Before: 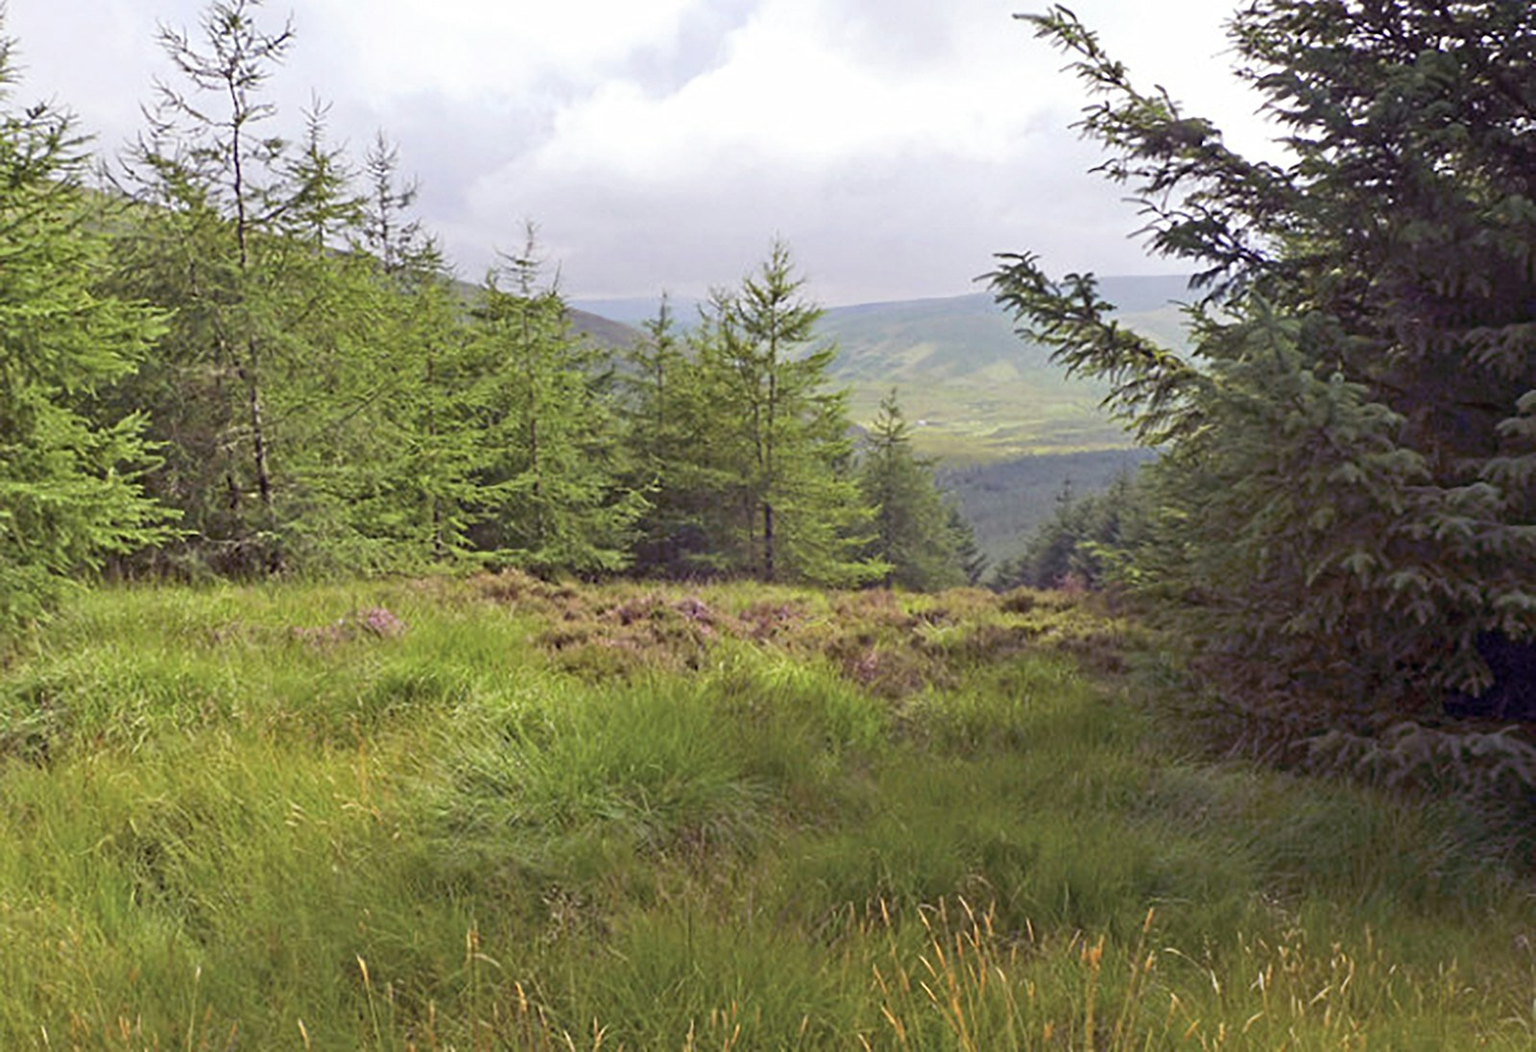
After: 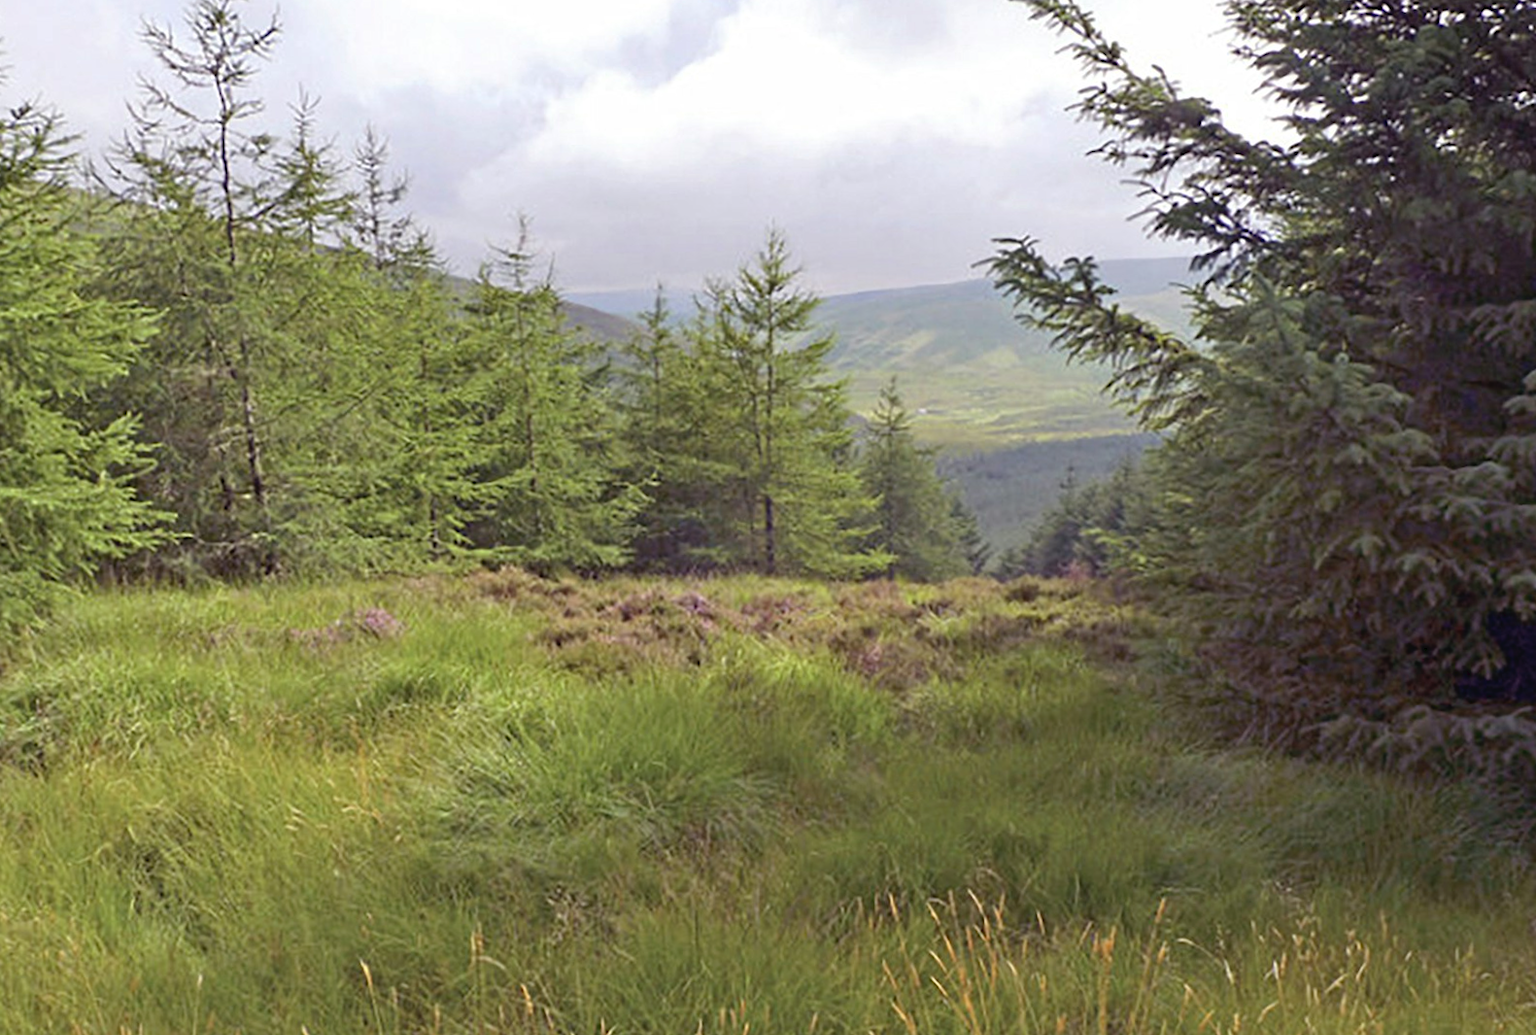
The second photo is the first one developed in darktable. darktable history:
tone curve: curves: ch0 [(0, 0) (0.003, 0.032) (0.011, 0.034) (0.025, 0.039) (0.044, 0.055) (0.069, 0.078) (0.1, 0.111) (0.136, 0.147) (0.177, 0.191) (0.224, 0.238) (0.277, 0.291) (0.335, 0.35) (0.399, 0.41) (0.468, 0.48) (0.543, 0.547) (0.623, 0.621) (0.709, 0.699) (0.801, 0.789) (0.898, 0.884) (1, 1)], preserve colors none
rotate and perspective: rotation -1°, crop left 0.011, crop right 0.989, crop top 0.025, crop bottom 0.975
